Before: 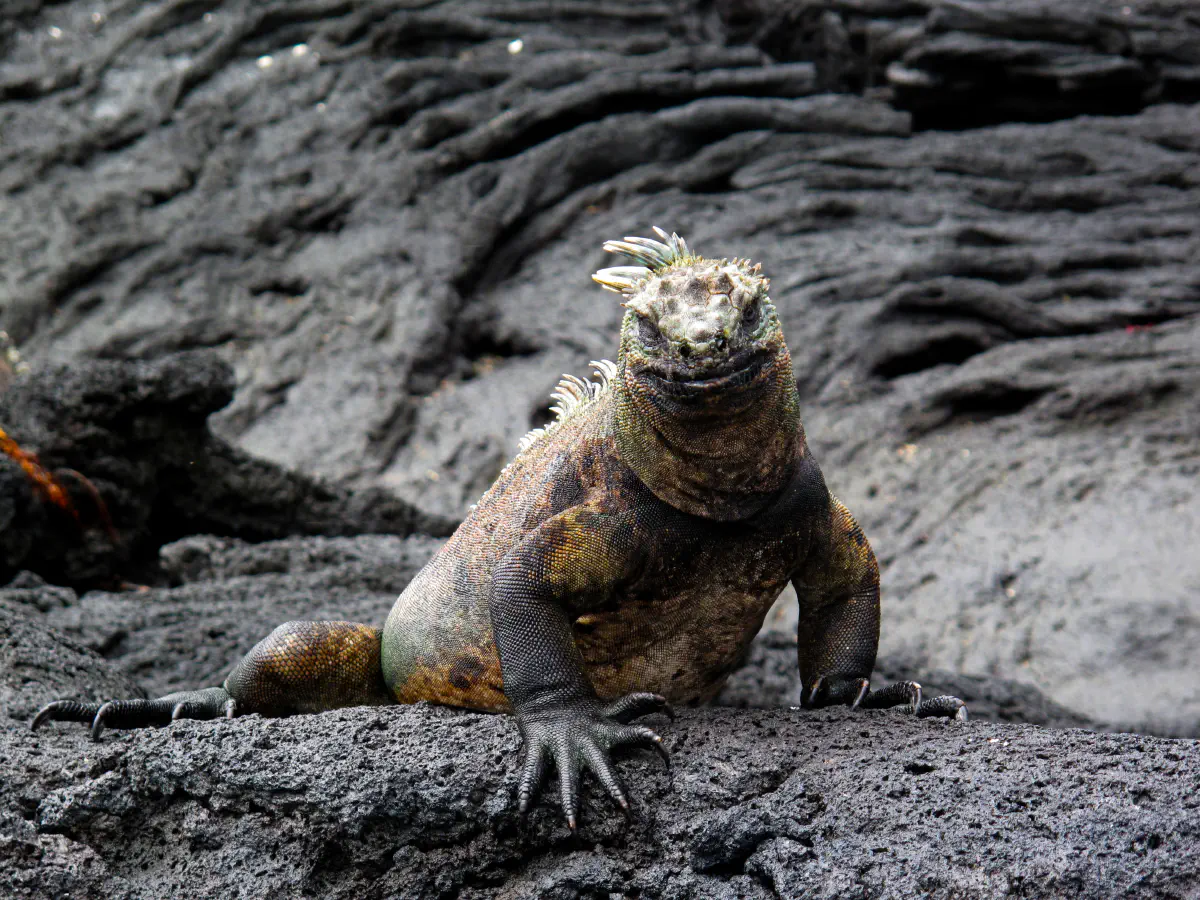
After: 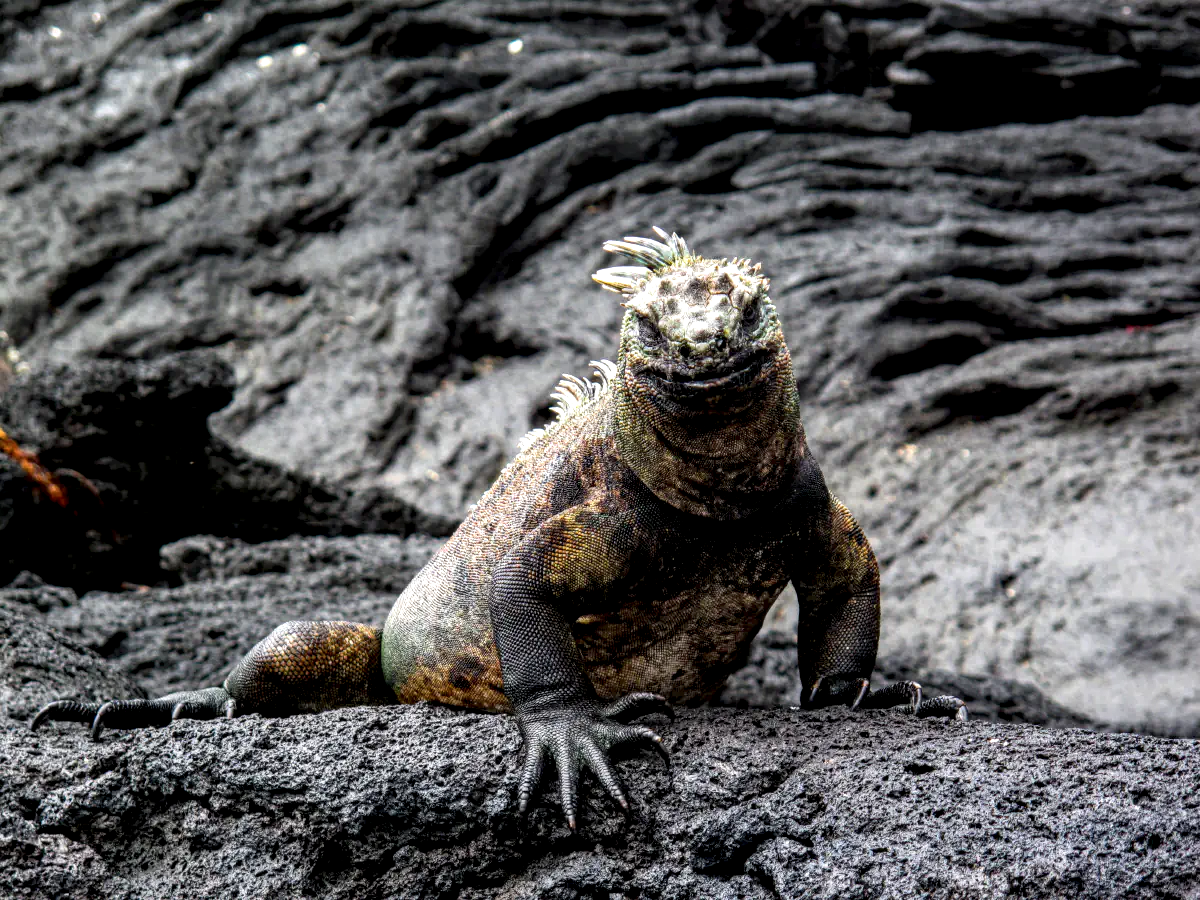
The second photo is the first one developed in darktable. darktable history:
local contrast: highlights 20%, shadows 70%, detail 170%
sharpen: radius 2.883, amount 0.868, threshold 47.523
